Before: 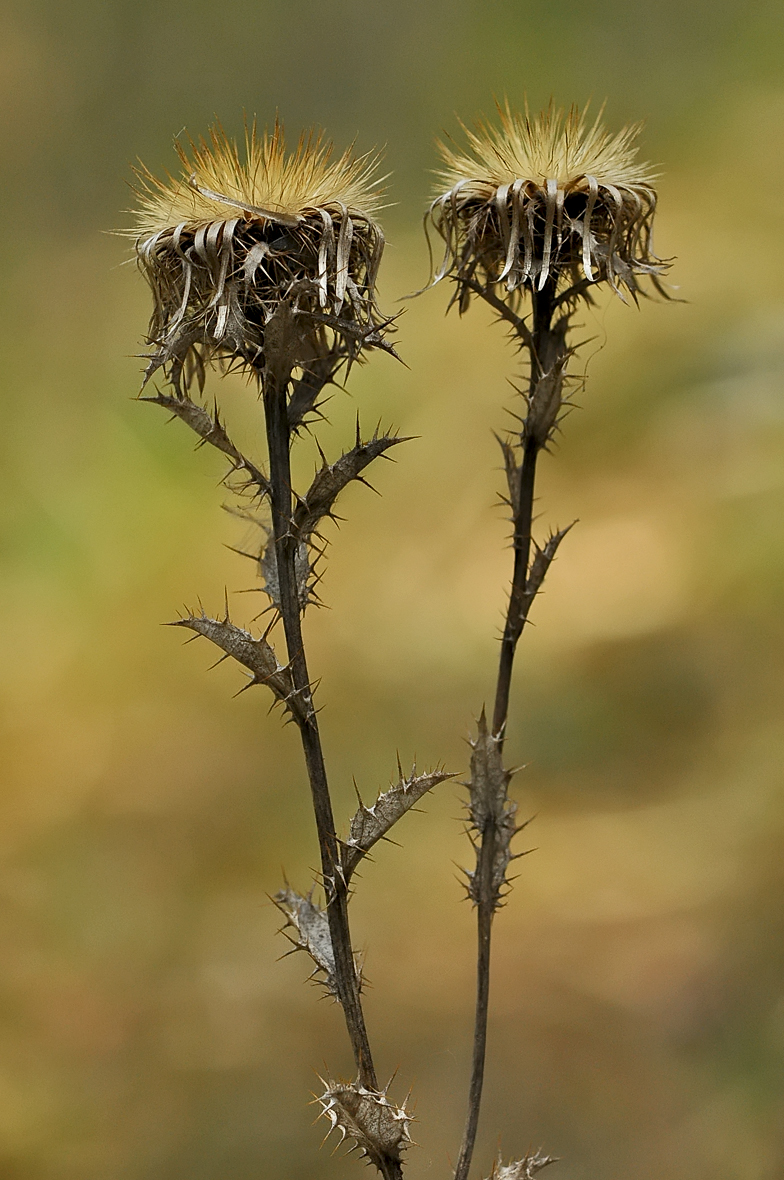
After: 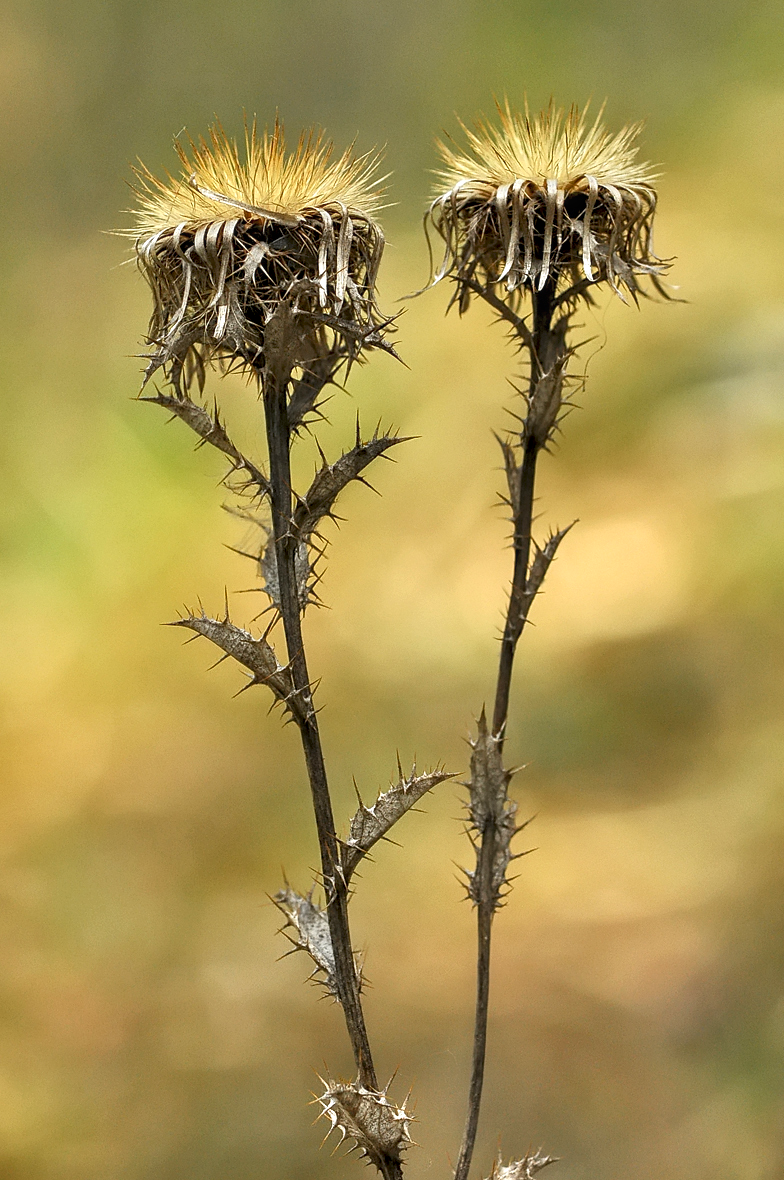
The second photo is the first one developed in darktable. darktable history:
exposure: black level correction 0, exposure 0.697 EV, compensate highlight preservation false
local contrast: on, module defaults
